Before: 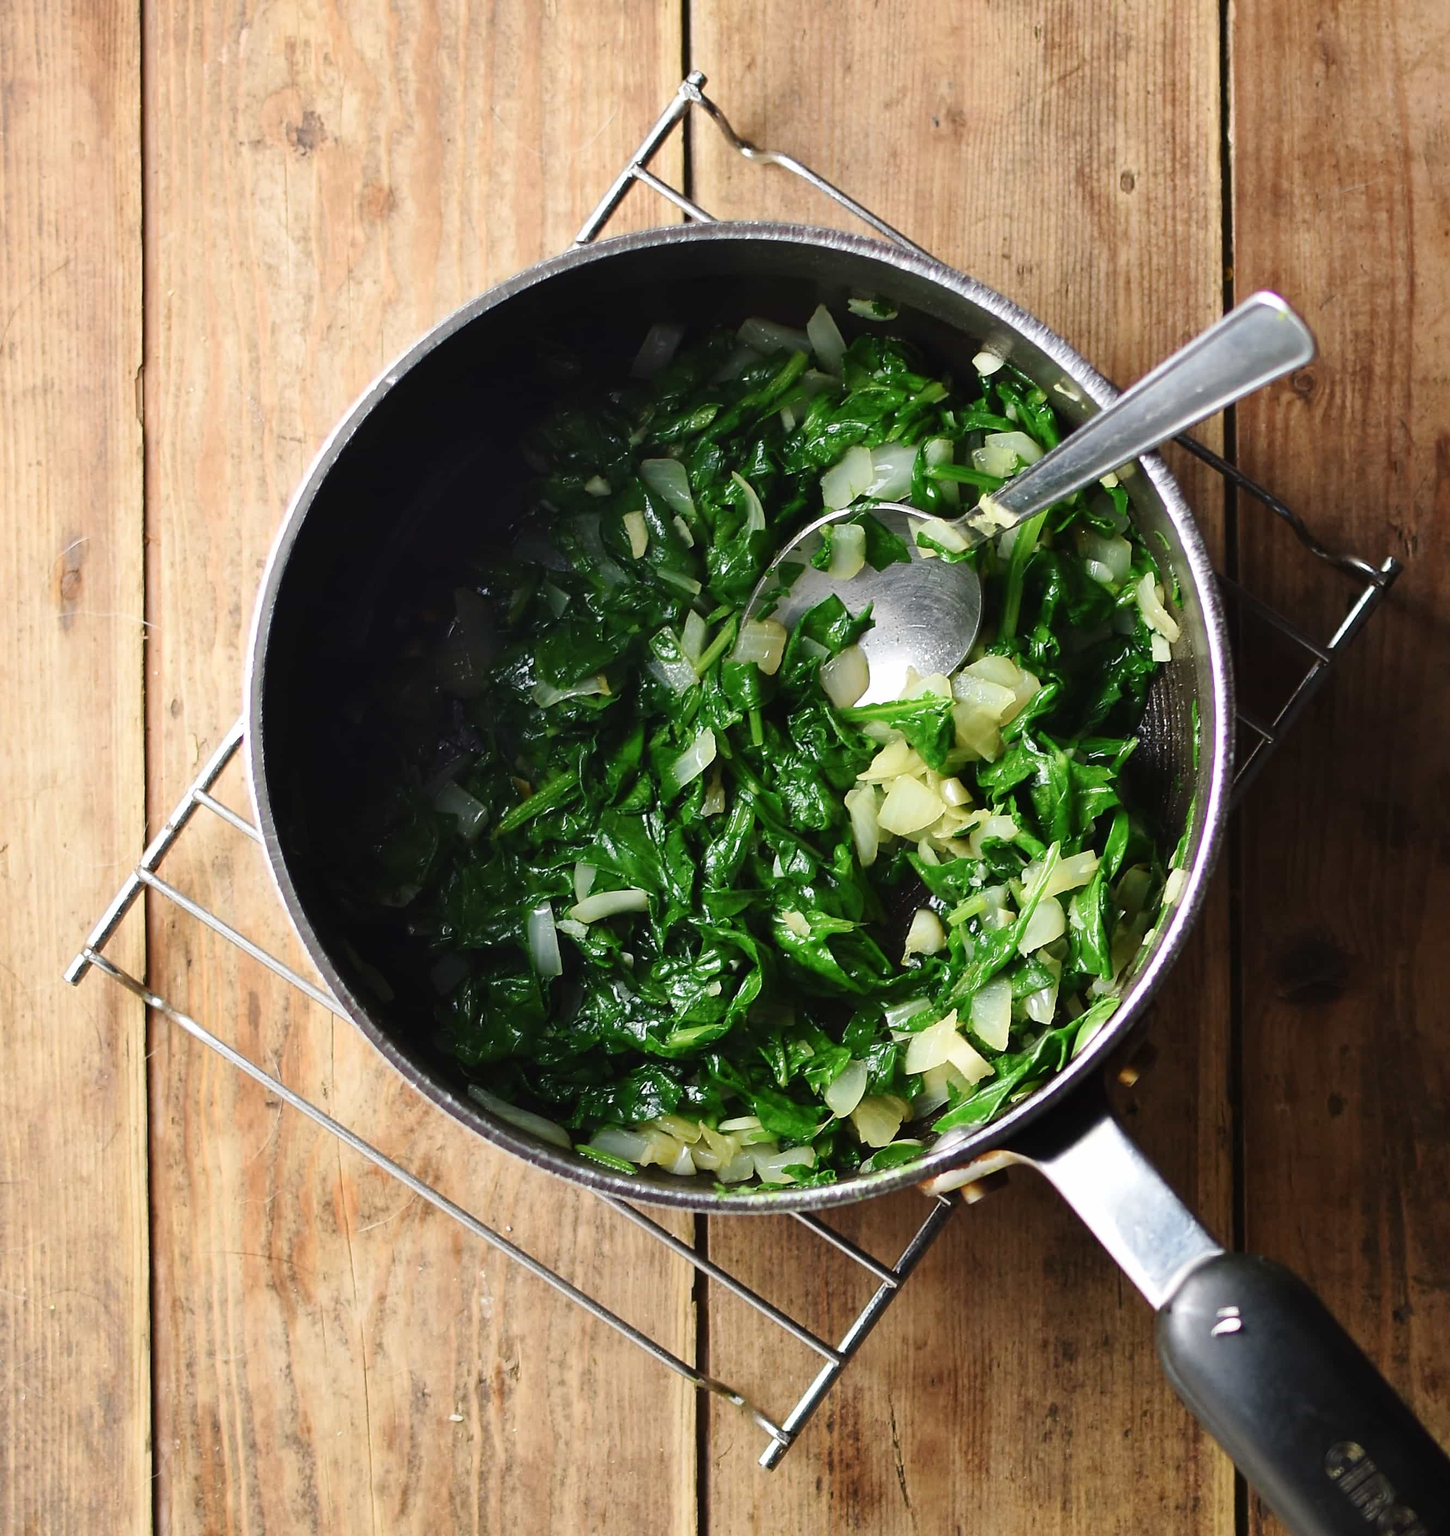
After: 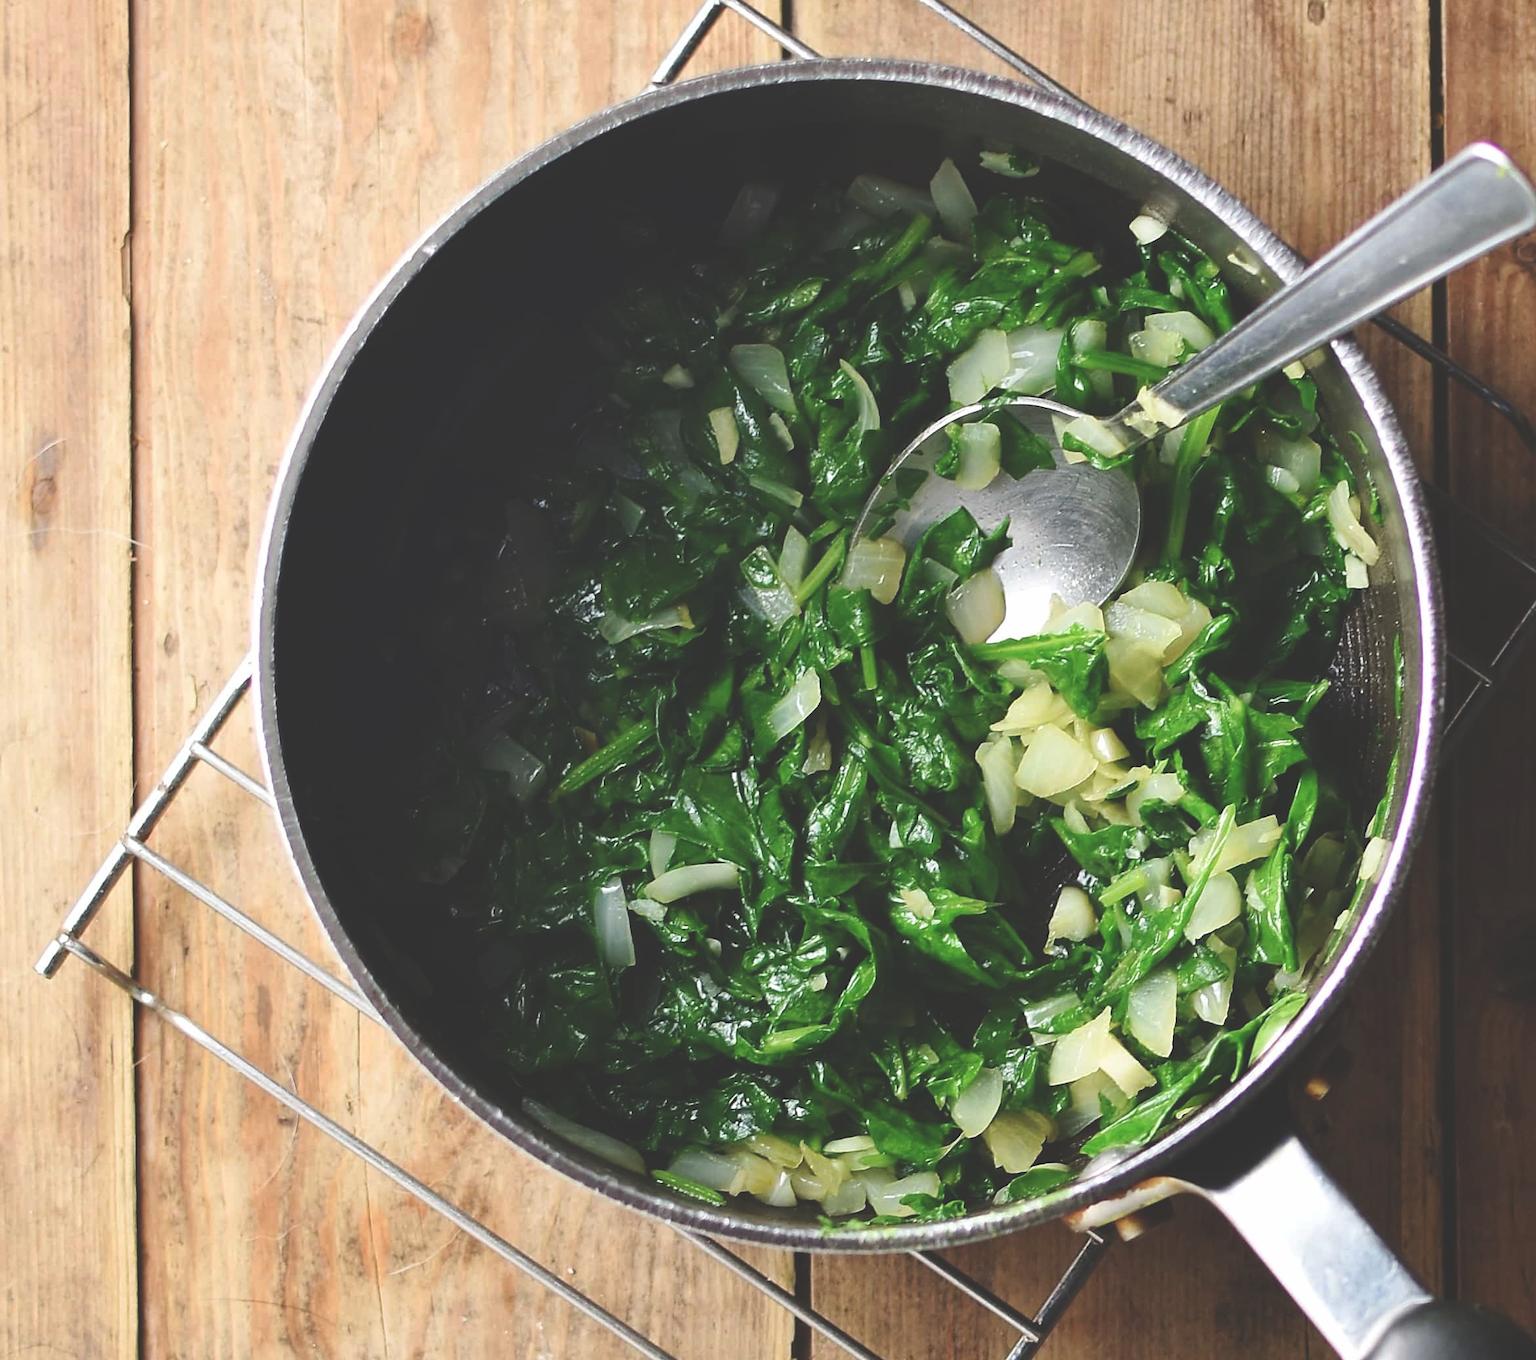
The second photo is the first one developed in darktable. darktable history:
exposure: black level correction -0.028, compensate highlight preservation false
crop and rotate: left 2.425%, top 11.305%, right 9.6%, bottom 15.08%
